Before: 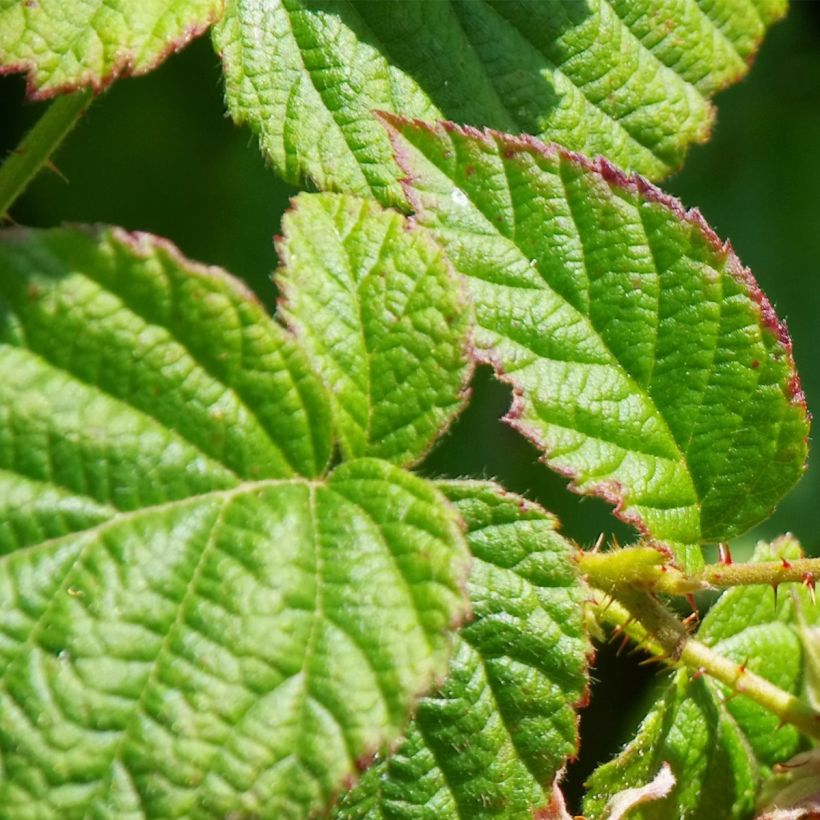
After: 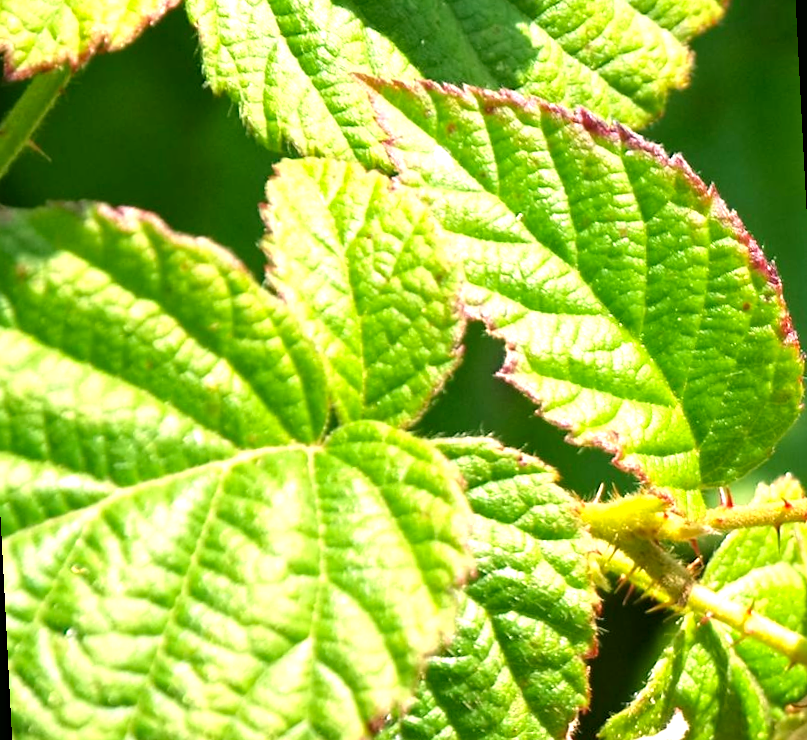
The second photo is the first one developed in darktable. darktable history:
contrast equalizer: y [[0.5, 0.504, 0.515, 0.527, 0.535, 0.534], [0.5 ×6], [0.491, 0.387, 0.179, 0.068, 0.068, 0.068], [0 ×5, 0.023], [0 ×6]]
exposure: black level correction 0, exposure 1 EV, compensate exposure bias true, compensate highlight preservation false
color correction: highlights a* 4.02, highlights b* 4.98, shadows a* -7.55, shadows b* 4.98
rotate and perspective: rotation -3°, crop left 0.031, crop right 0.968, crop top 0.07, crop bottom 0.93
